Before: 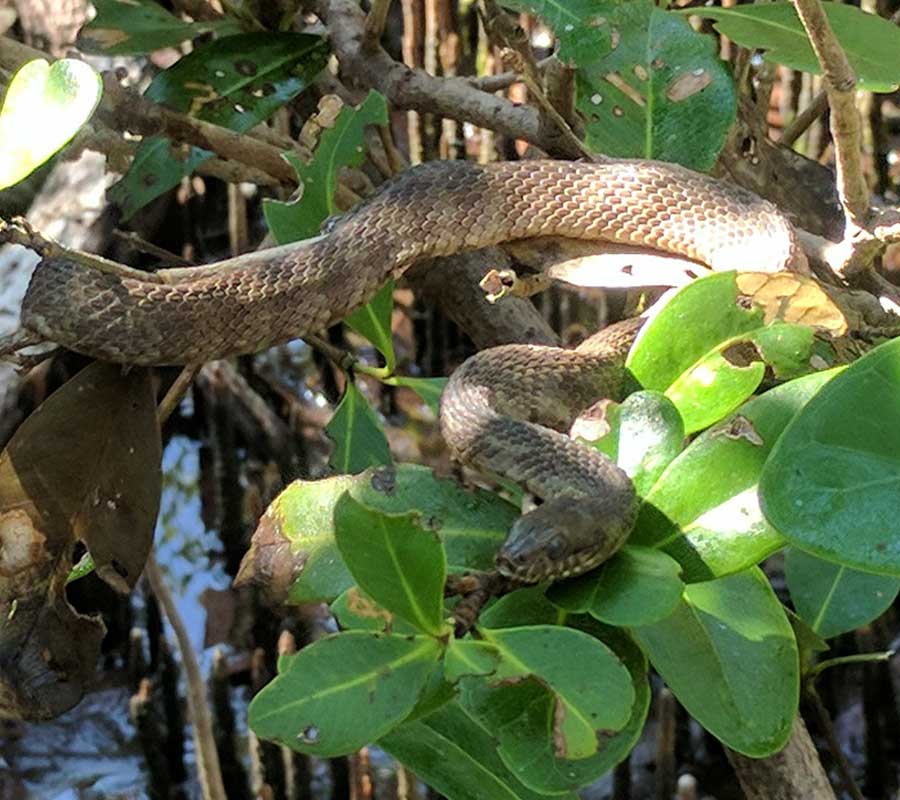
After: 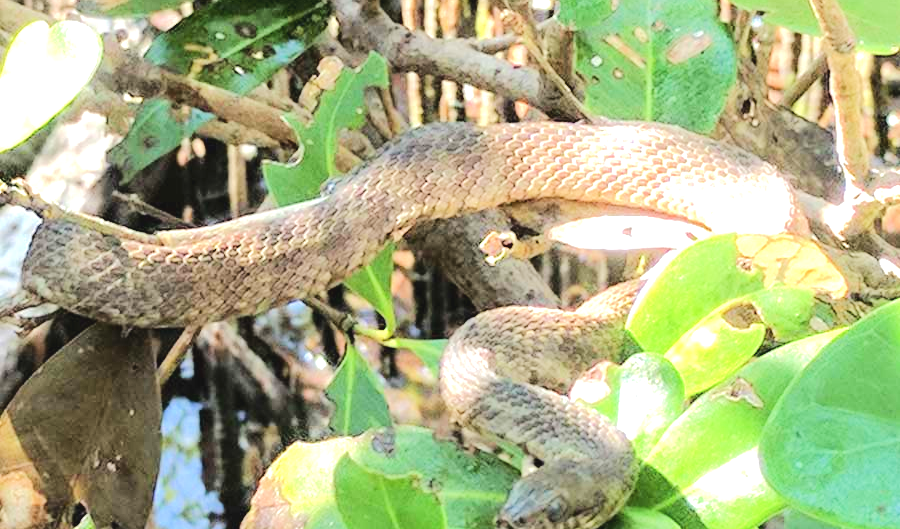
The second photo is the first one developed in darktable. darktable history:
exposure: black level correction 0, exposure 1.029 EV, compensate exposure bias true, compensate highlight preservation false
crop and rotate: top 4.863%, bottom 28.98%
tone equalizer: -7 EV 0.149 EV, -6 EV 0.575 EV, -5 EV 1.17 EV, -4 EV 1.33 EV, -3 EV 1.17 EV, -2 EV 0.6 EV, -1 EV 0.154 EV, edges refinement/feathering 500, mask exposure compensation -1.57 EV, preserve details no
contrast brightness saturation: contrast -0.092, saturation -0.104
